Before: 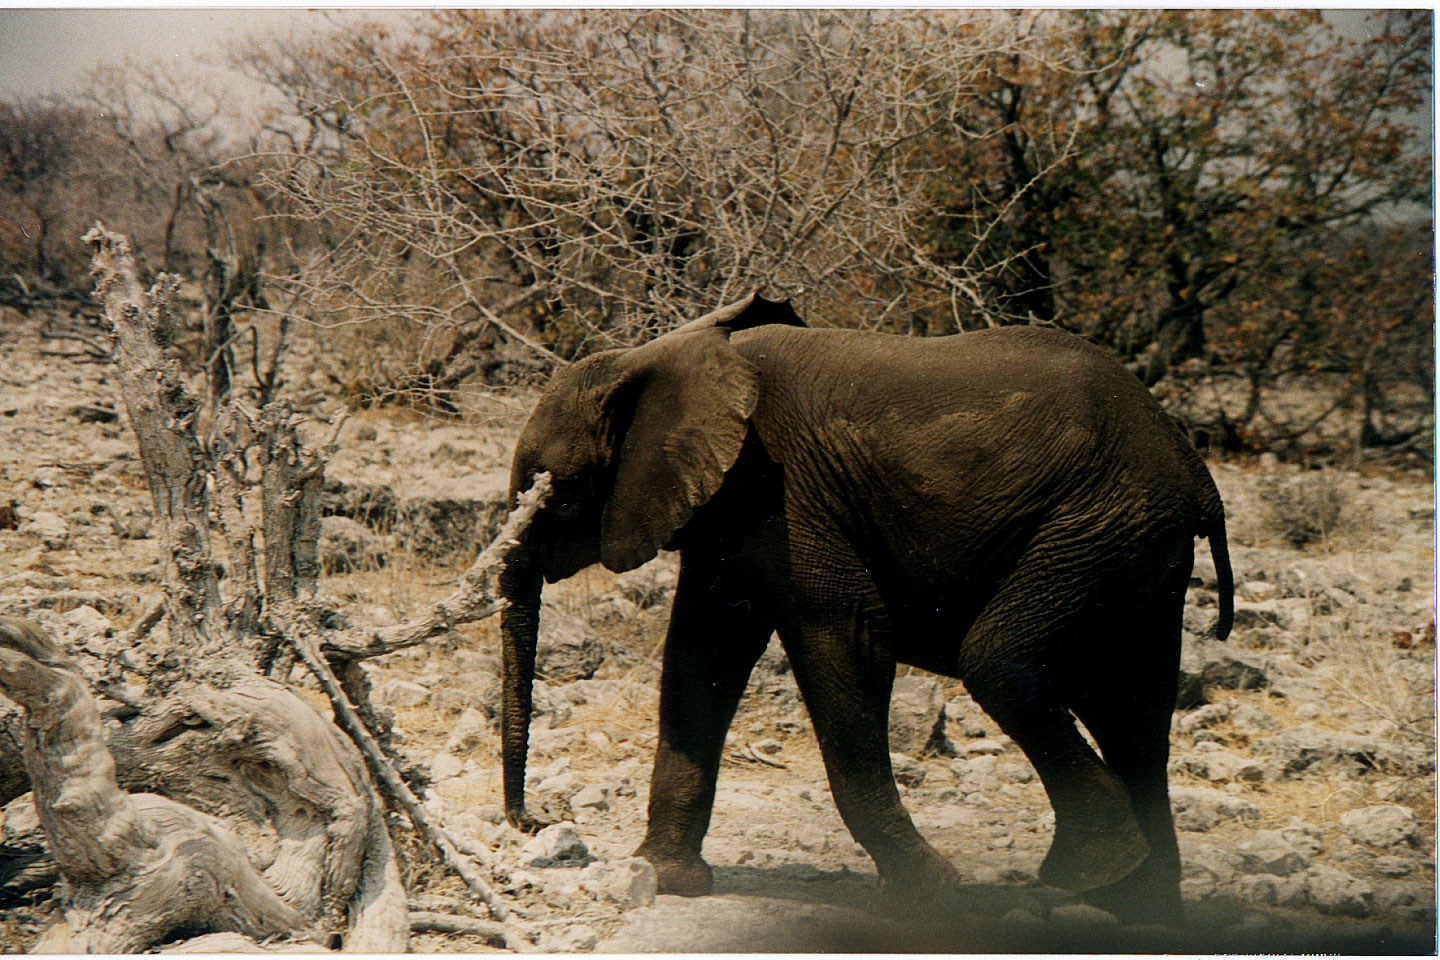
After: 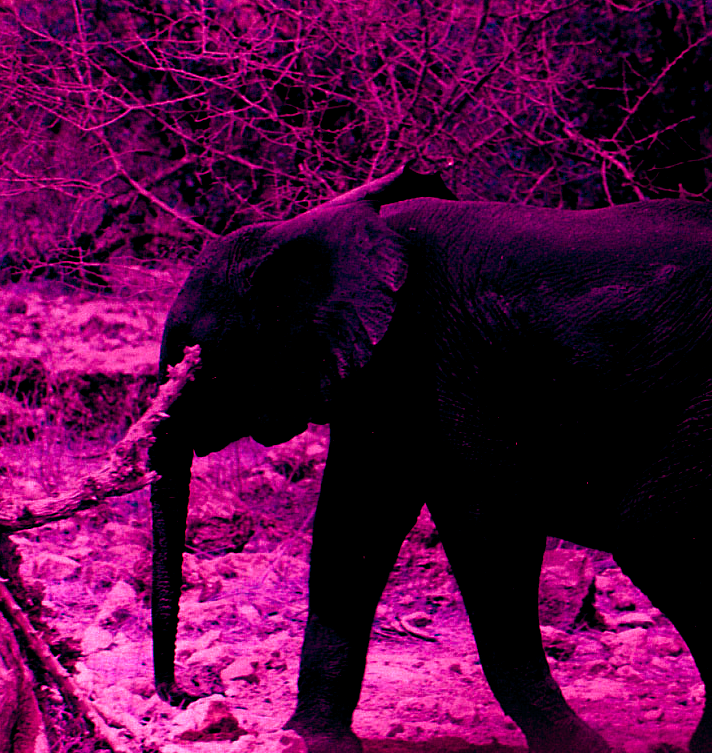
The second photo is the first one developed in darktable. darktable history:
crop and rotate: angle 0.02°, left 24.353%, top 13.219%, right 26.156%, bottom 8.224%
color balance rgb: shadows lift › luminance -18.76%, shadows lift › chroma 35.44%, power › luminance -3.76%, power › hue 142.17°, highlights gain › chroma 7.5%, highlights gain › hue 184.75°, global offset › luminance -0.52%, global offset › chroma 0.91%, global offset › hue 173.36°, shadows fall-off 300%, white fulcrum 2 EV, highlights fall-off 300%, linear chroma grading › shadows 17.19%, linear chroma grading › highlights 61.12%, linear chroma grading › global chroma 50%, hue shift -150.52°, perceptual brilliance grading › global brilliance 12%, mask middle-gray fulcrum 100%, contrast gray fulcrum 38.43%, contrast 35.15%, saturation formula JzAzBz (2021)
white balance: red 0.986, blue 1.01
